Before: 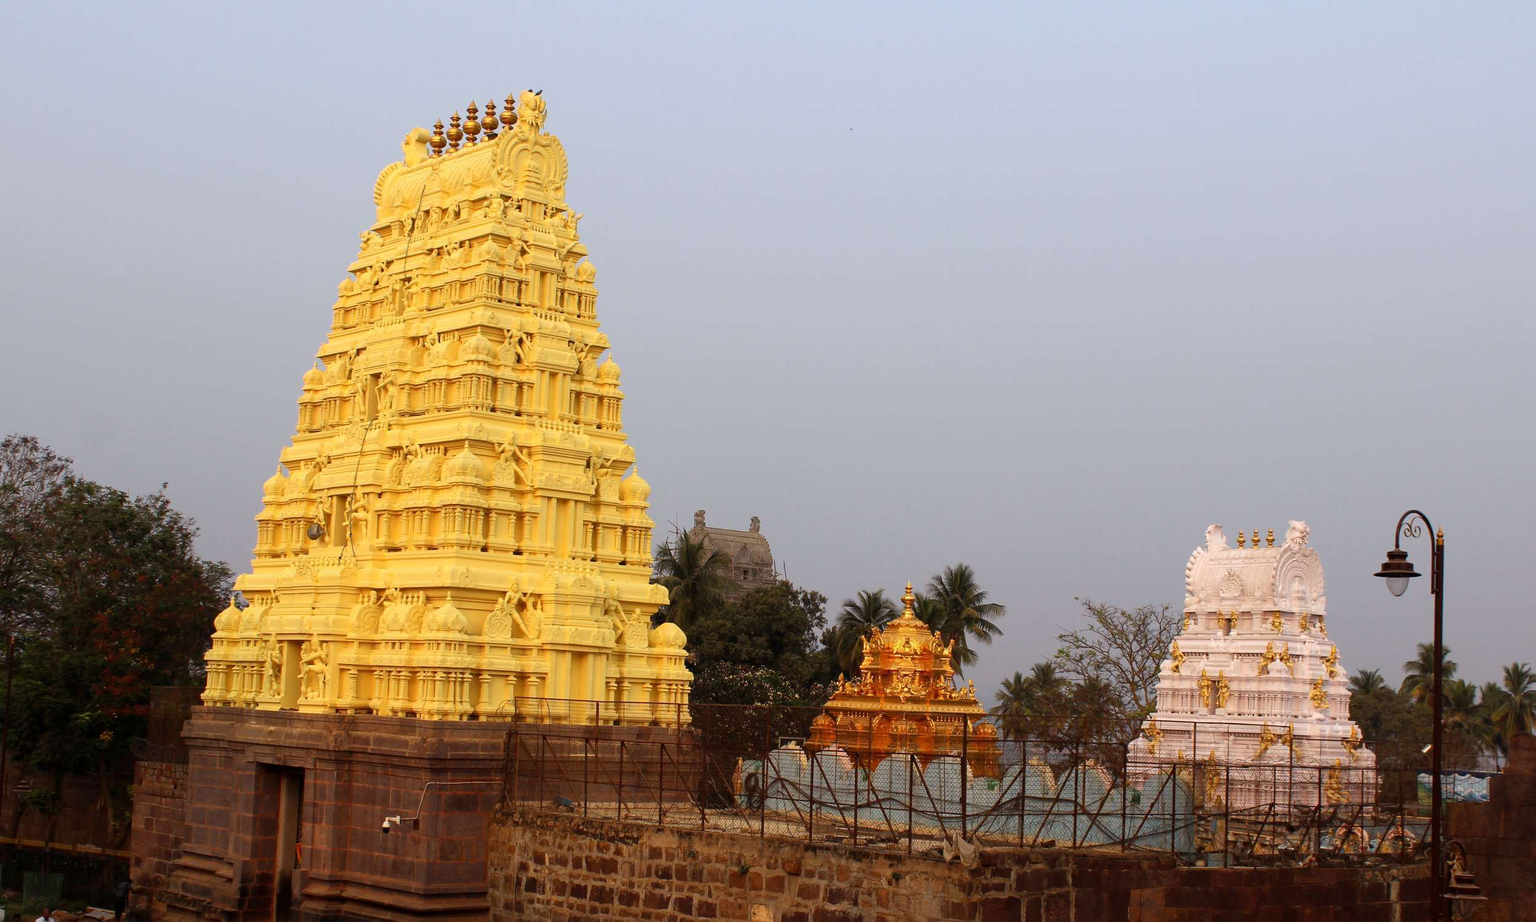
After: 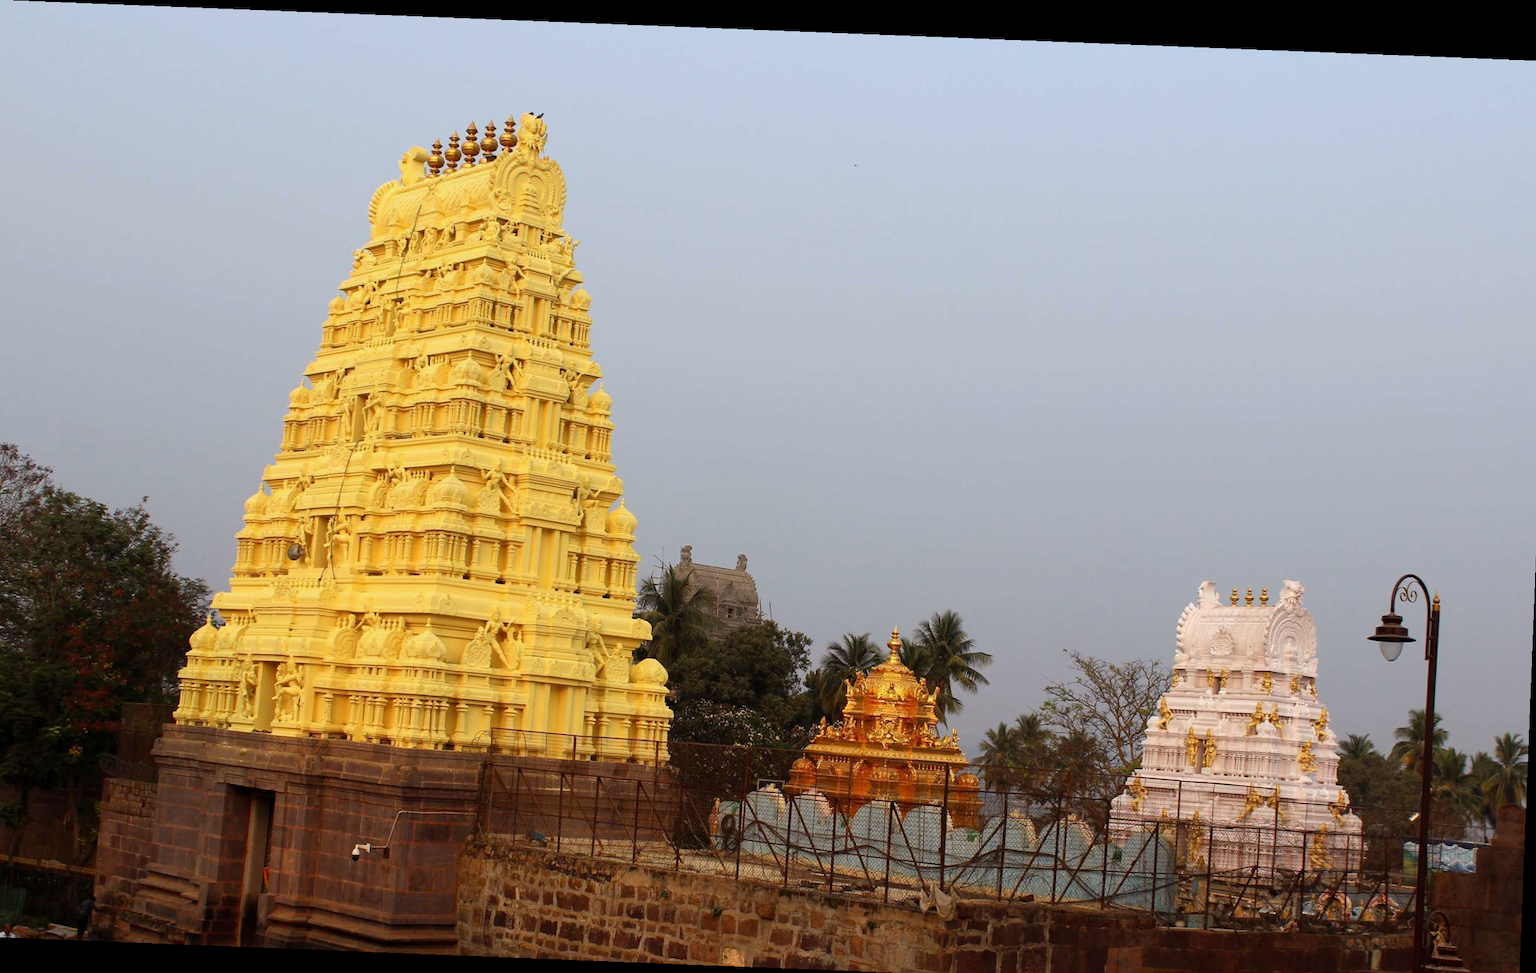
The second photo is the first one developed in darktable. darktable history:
white balance: red 0.978, blue 0.999
crop and rotate: left 2.536%, right 1.107%, bottom 2.246%
rotate and perspective: rotation 2.27°, automatic cropping off
